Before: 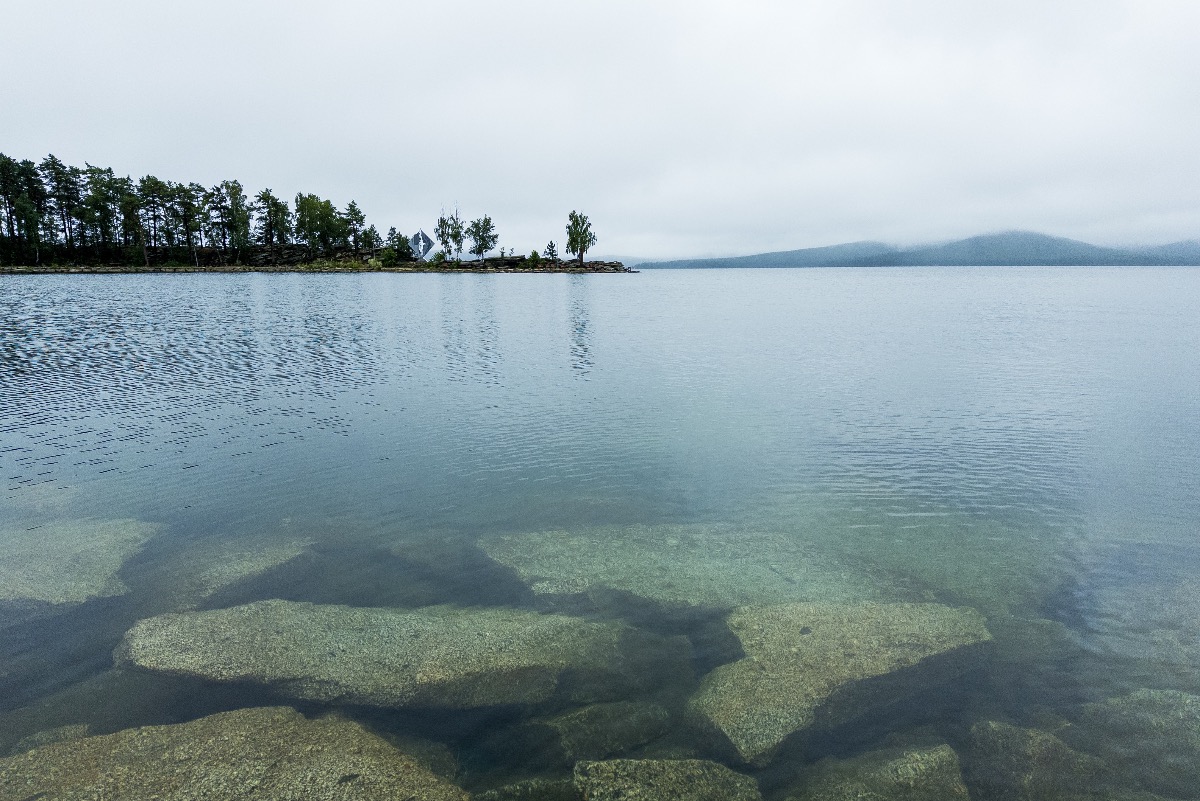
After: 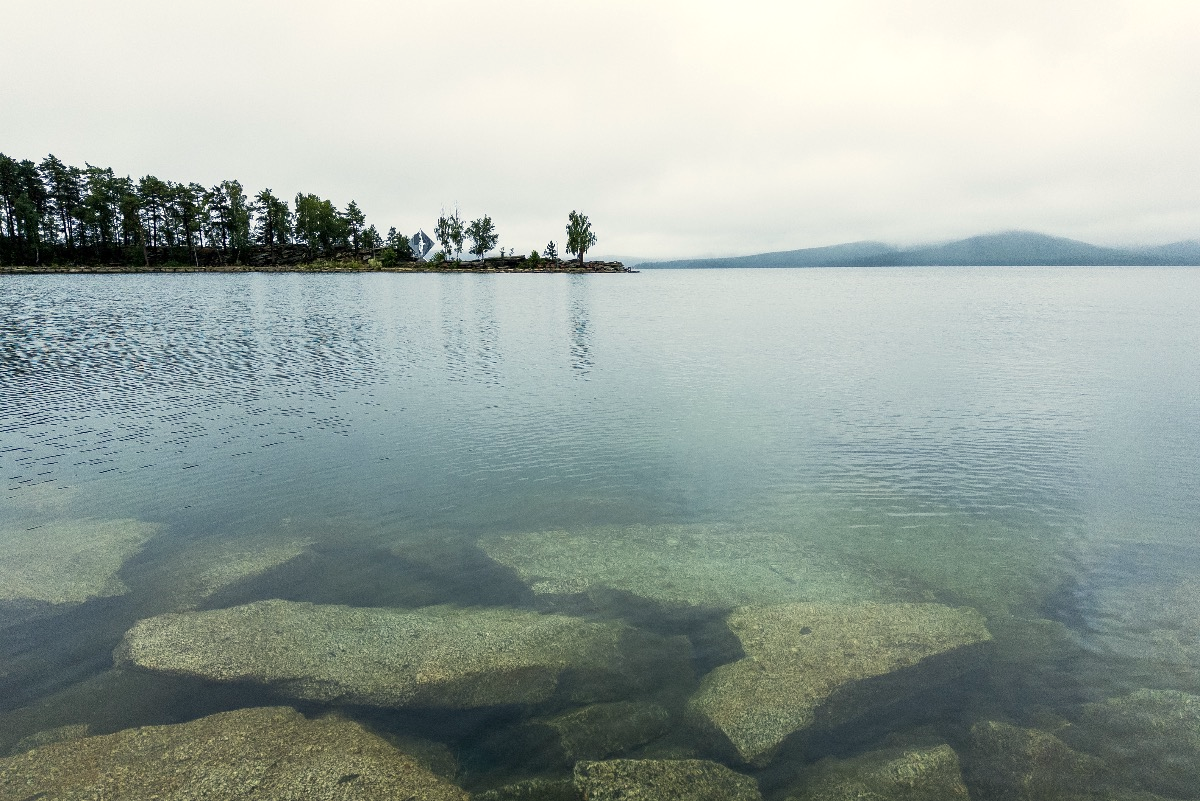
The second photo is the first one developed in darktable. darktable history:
white balance: red 1.045, blue 0.932
exposure: exposure 0.127 EV, compensate highlight preservation false
